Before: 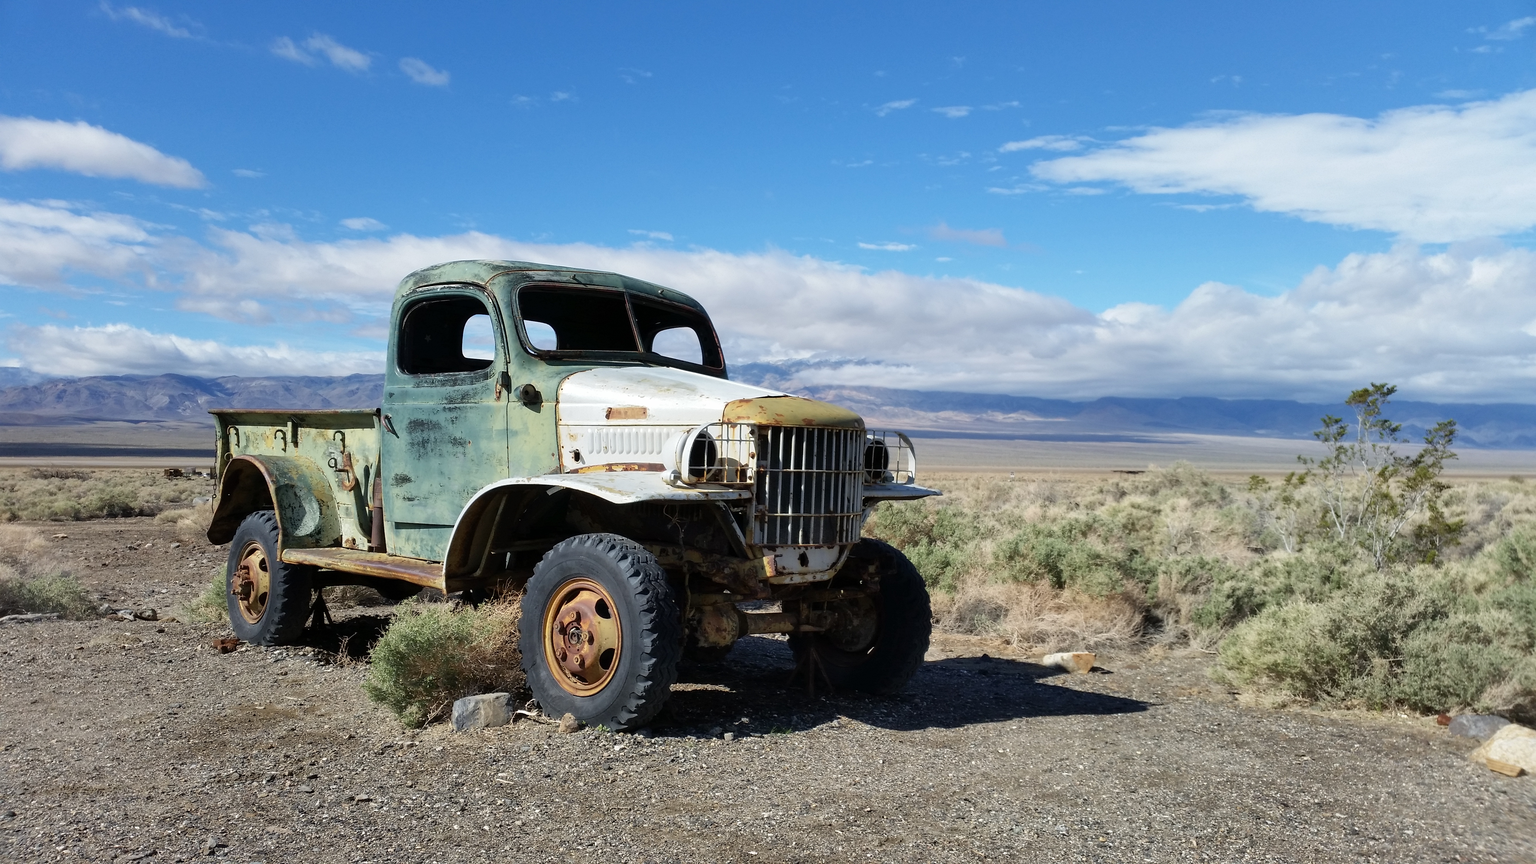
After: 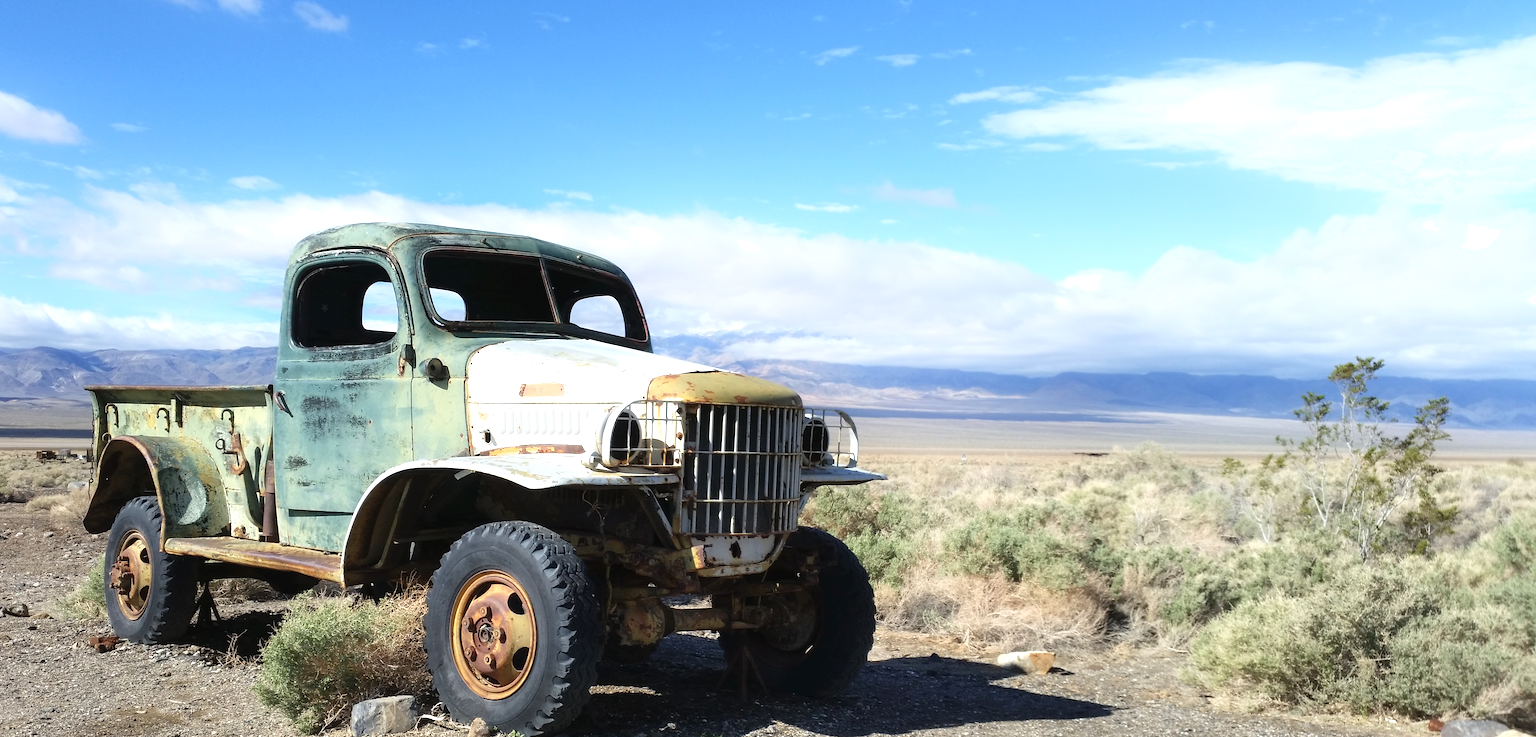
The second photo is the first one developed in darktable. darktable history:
shadows and highlights: shadows -26.15, highlights 49.64, soften with gaussian
crop: left 8.548%, top 6.626%, bottom 15.339%
exposure: black level correction -0.002, exposure 0.545 EV, compensate exposure bias true, compensate highlight preservation false
